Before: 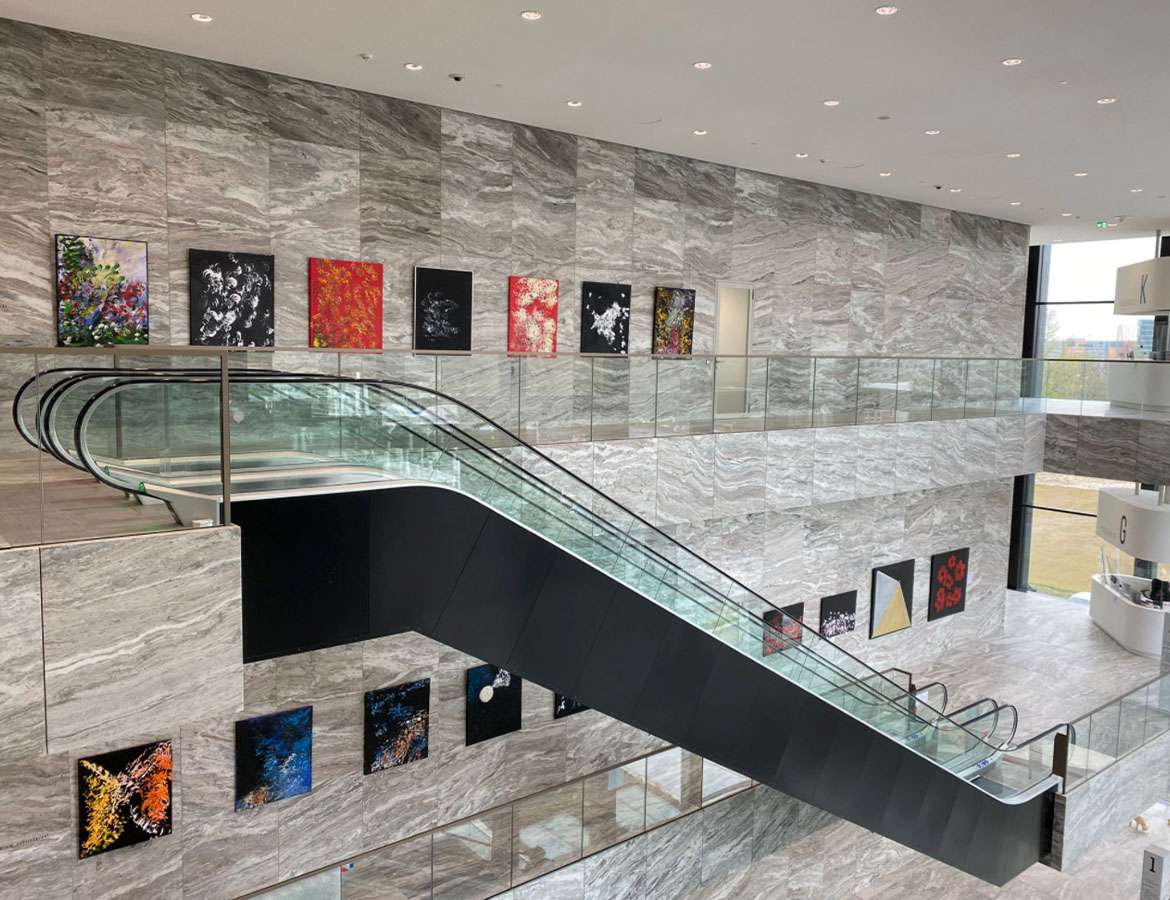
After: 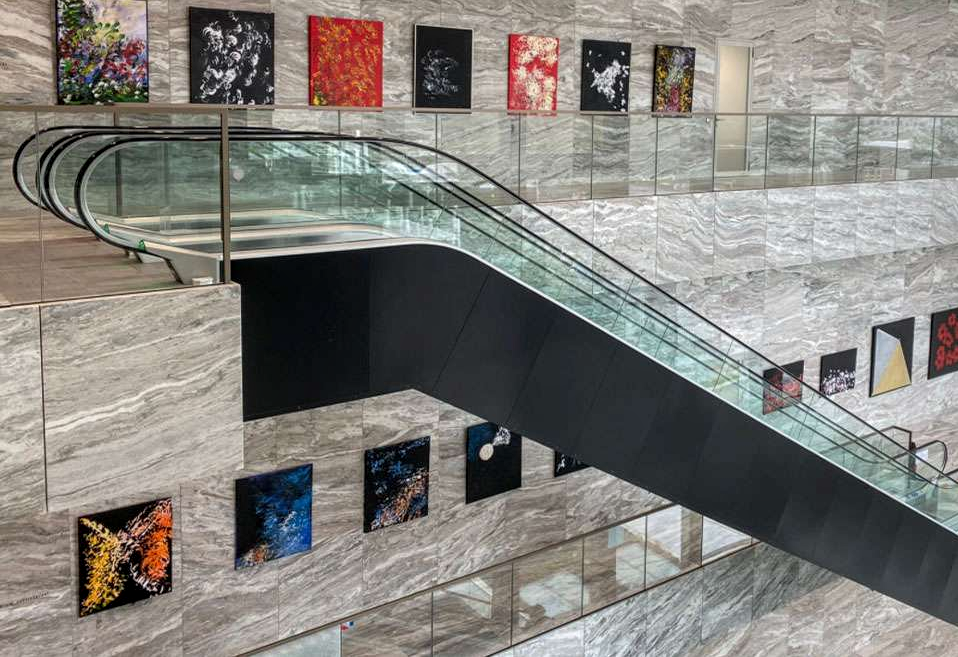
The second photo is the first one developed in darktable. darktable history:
crop: top 26.934%, right 18.046%
local contrast: on, module defaults
